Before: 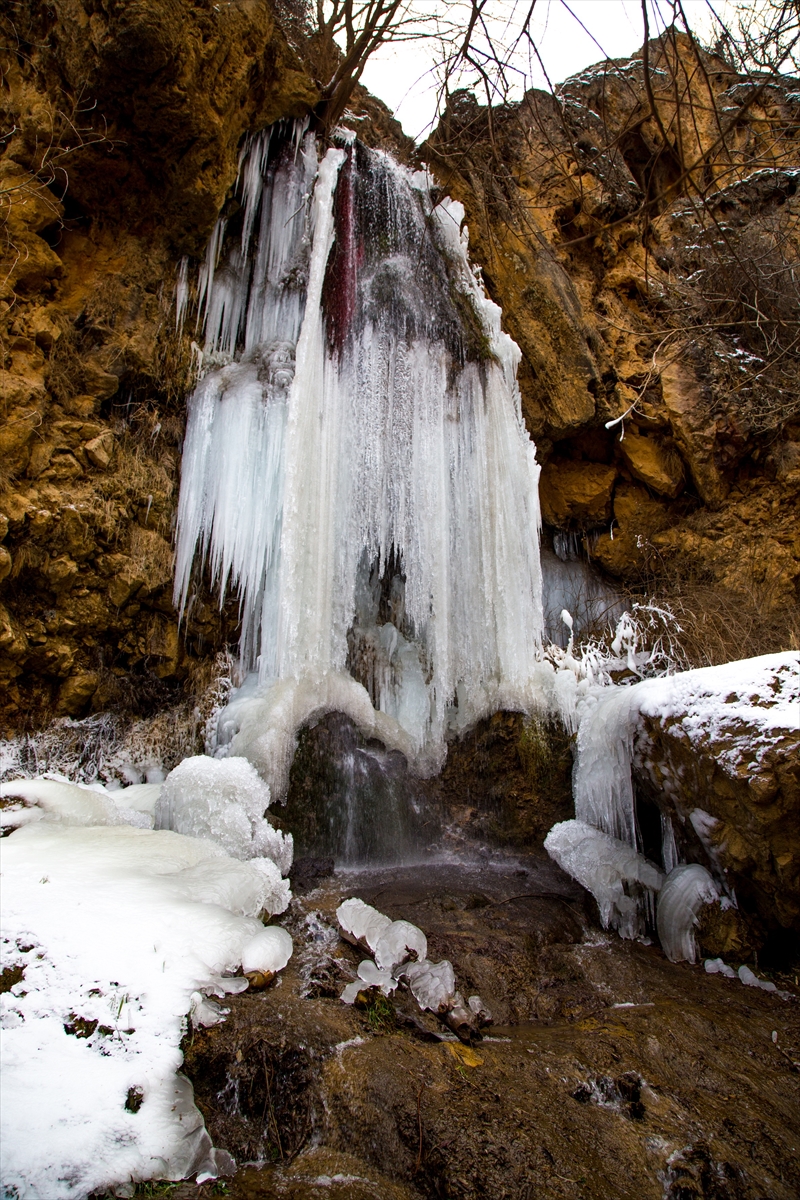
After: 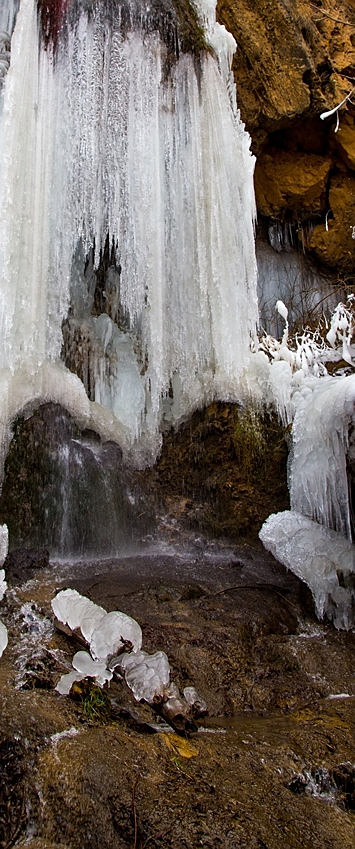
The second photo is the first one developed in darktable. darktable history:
sharpen: radius 0.969, amount 0.611
crop: left 35.666%, top 25.786%, right 19.945%, bottom 3.406%
